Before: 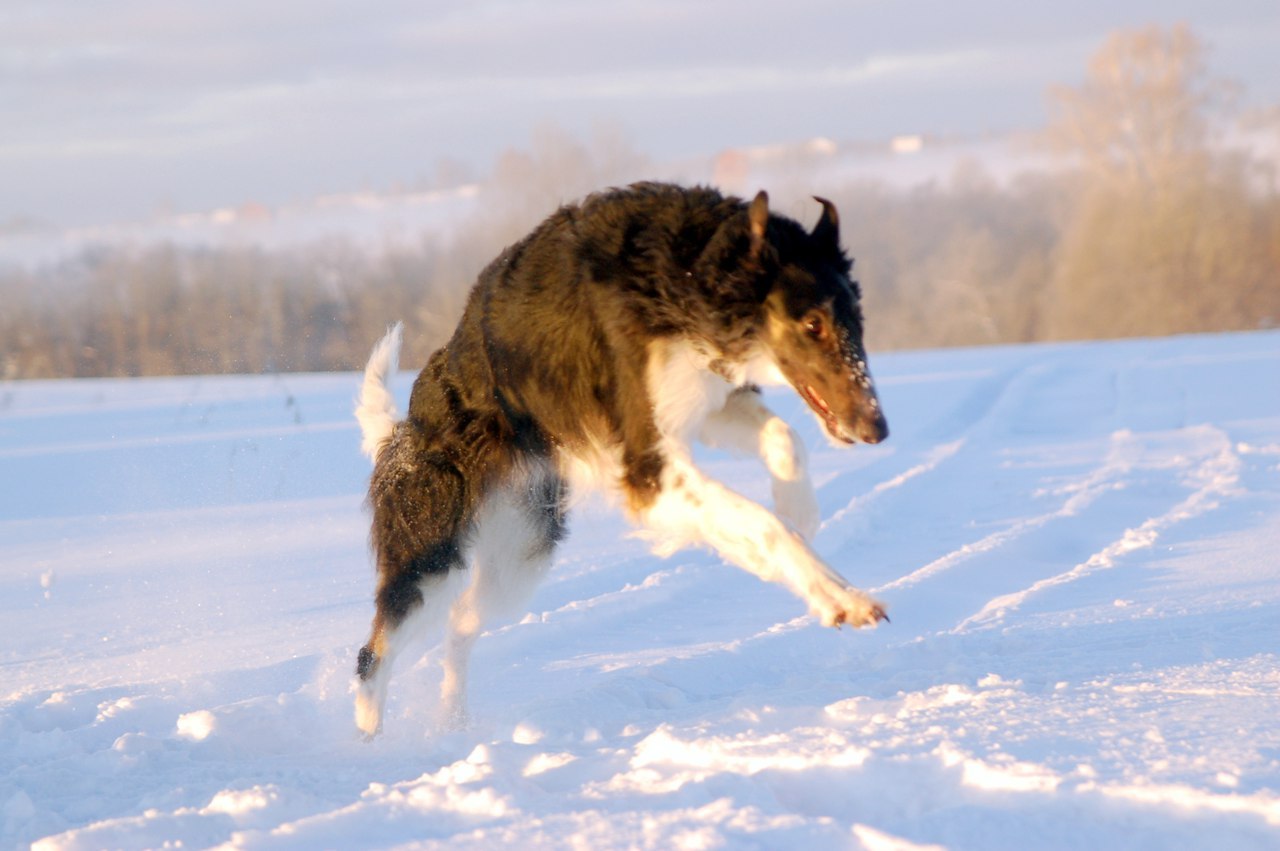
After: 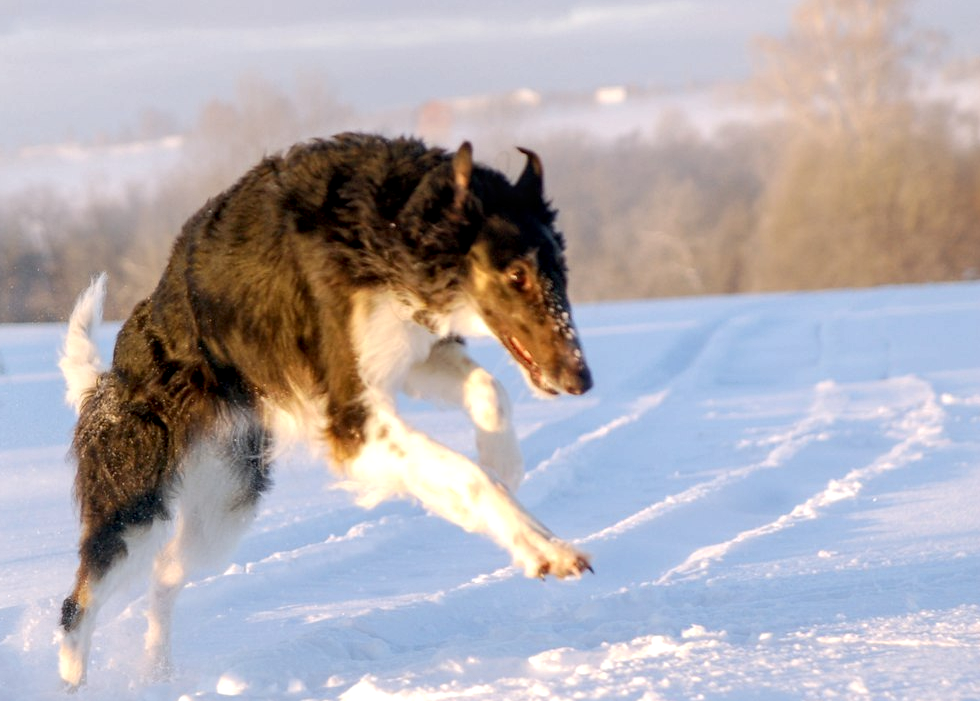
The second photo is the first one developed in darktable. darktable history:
local contrast: highlights 61%, detail 143%, midtone range 0.433
crop: left 23.163%, top 5.834%, bottom 11.755%
